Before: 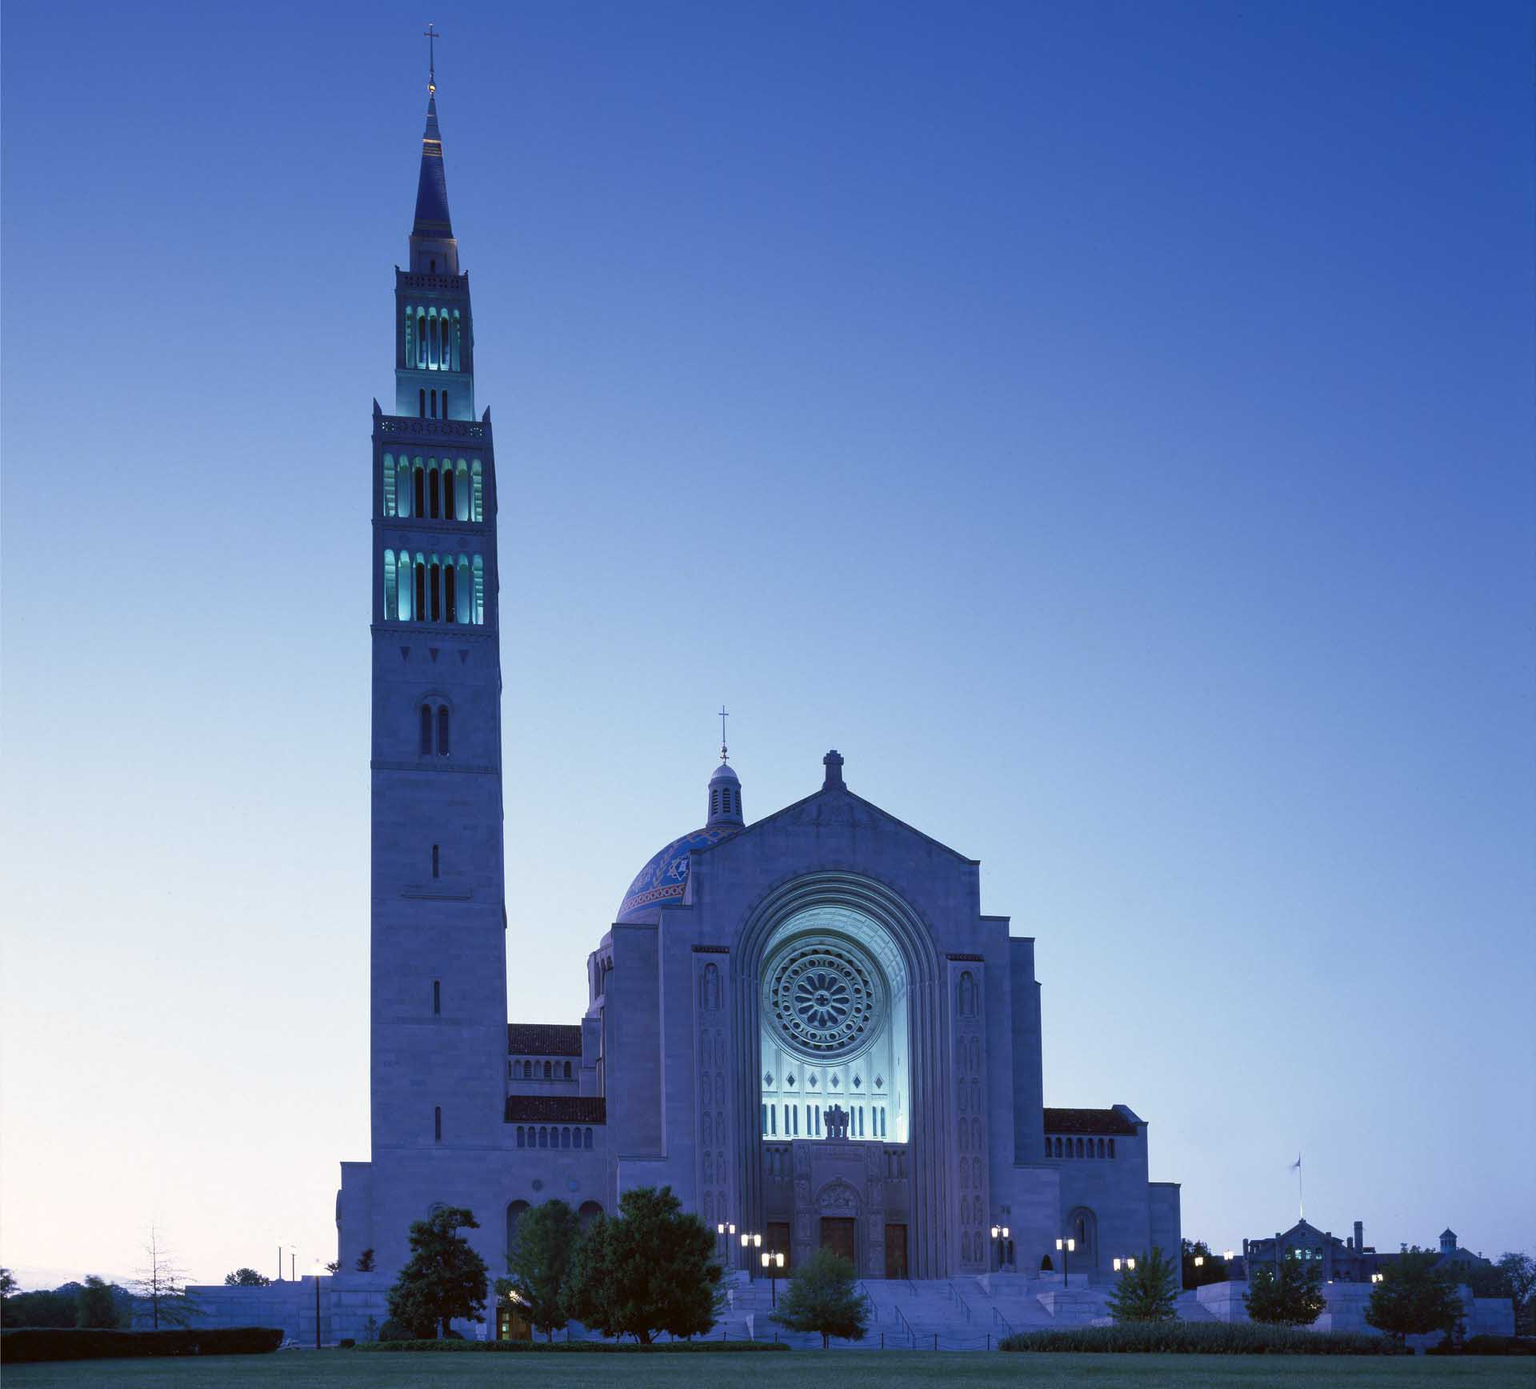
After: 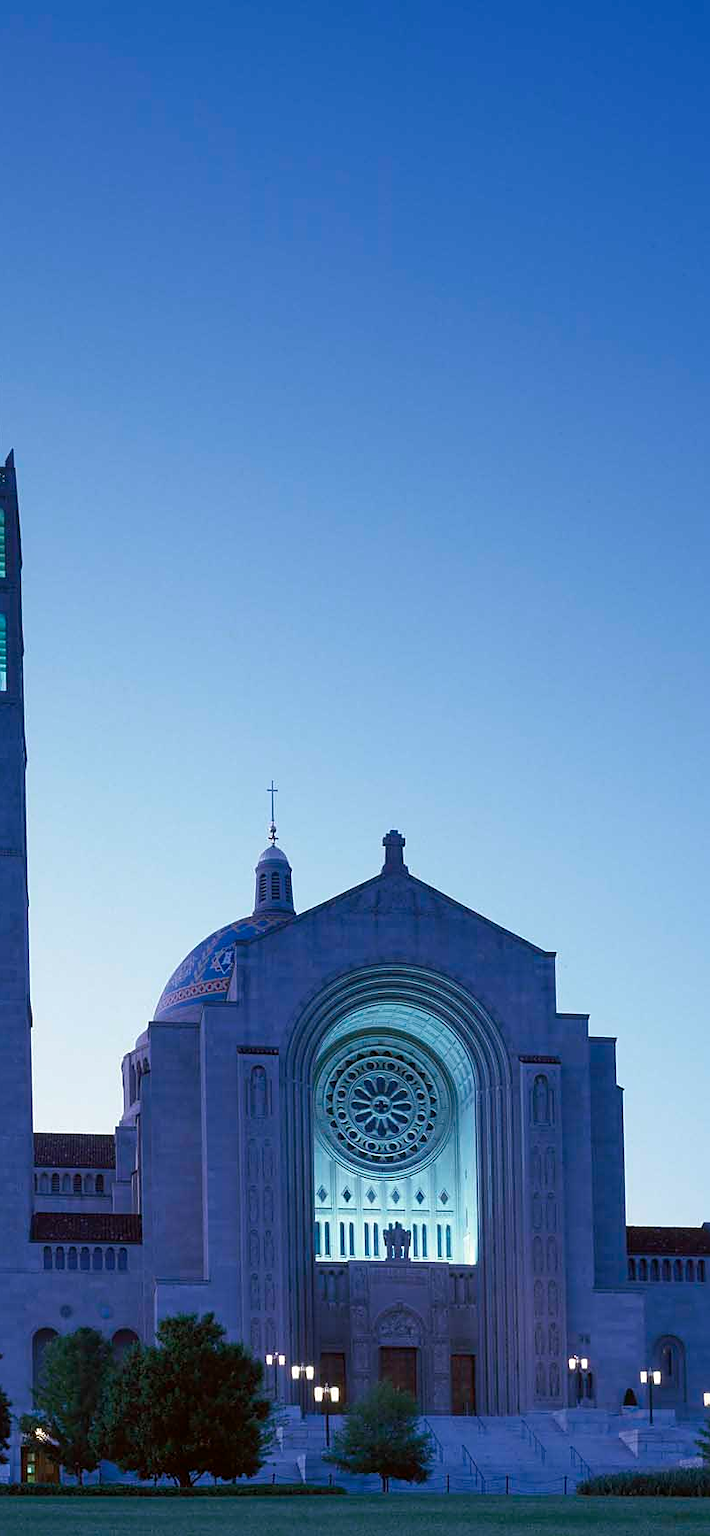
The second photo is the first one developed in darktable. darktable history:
crop: left 31.12%, right 27.021%
tone equalizer: mask exposure compensation -0.503 EV
sharpen: radius 1.845, amount 0.407, threshold 1.232
